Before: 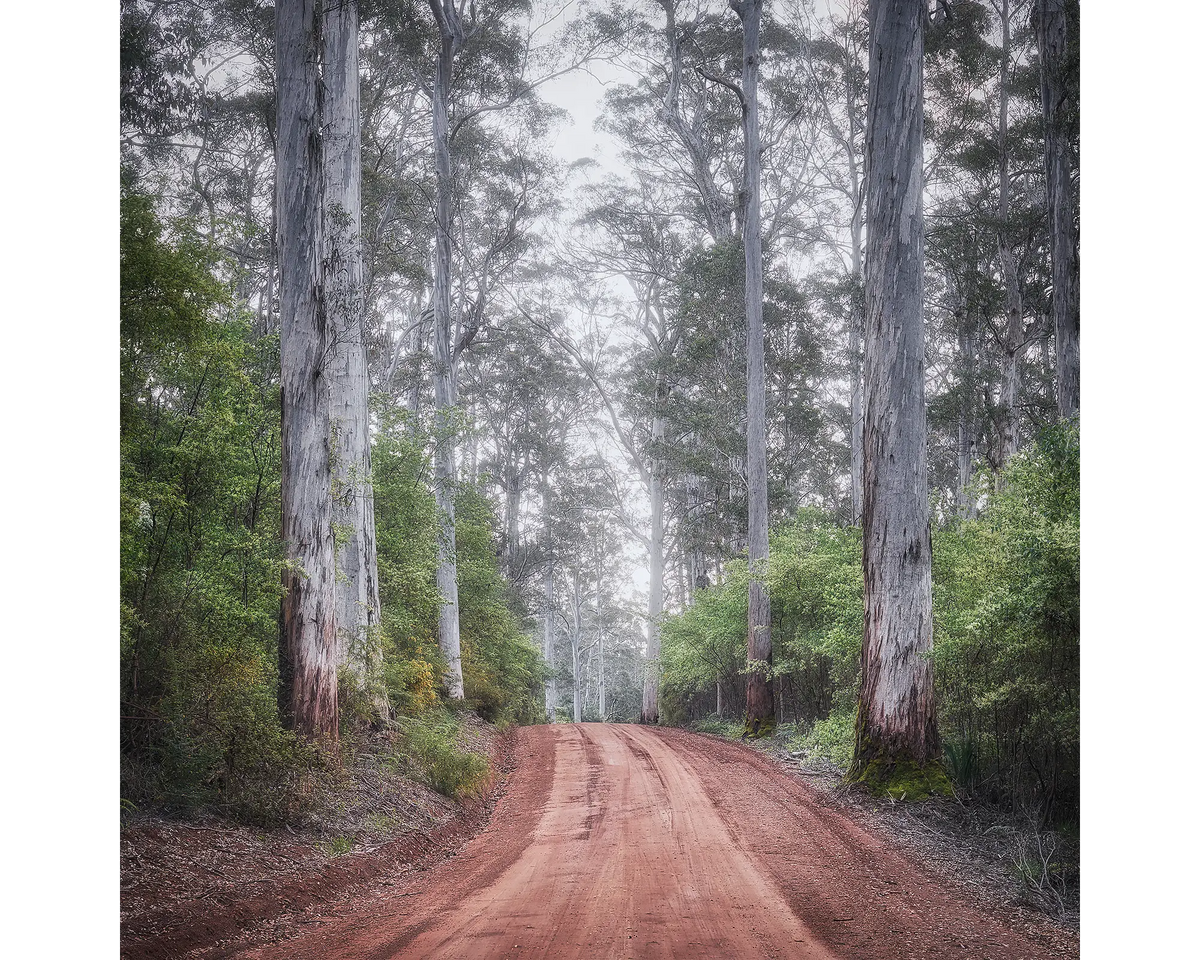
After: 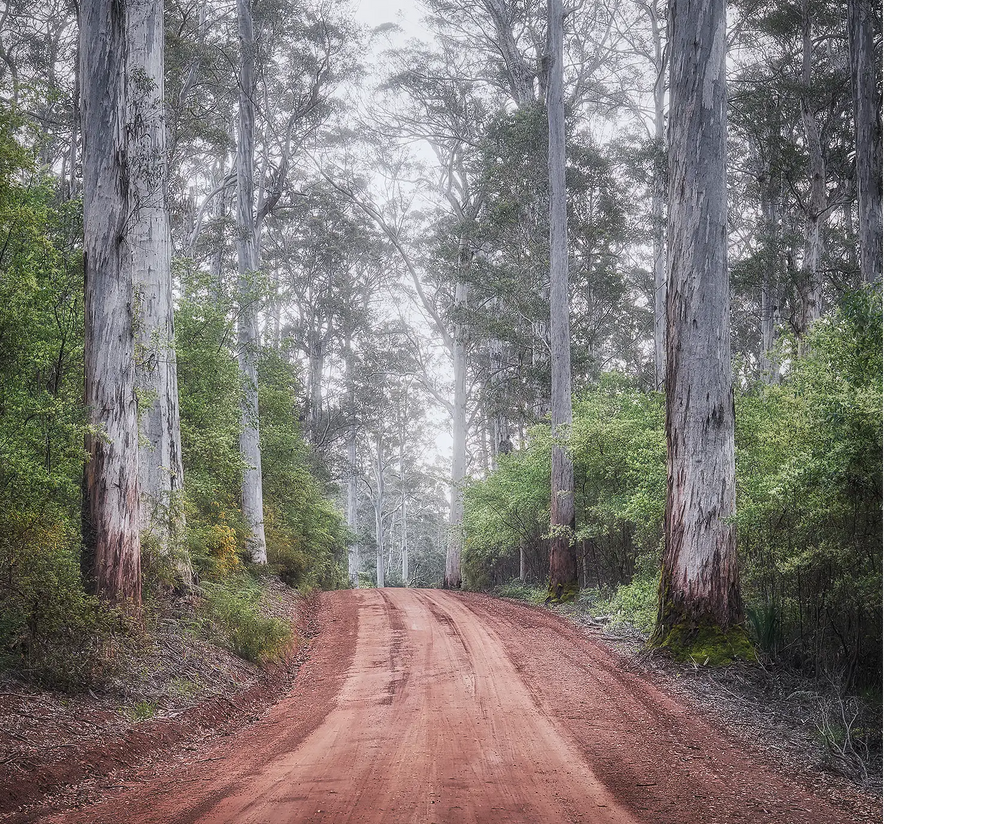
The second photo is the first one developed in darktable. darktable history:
crop: left 16.435%, top 14.11%
